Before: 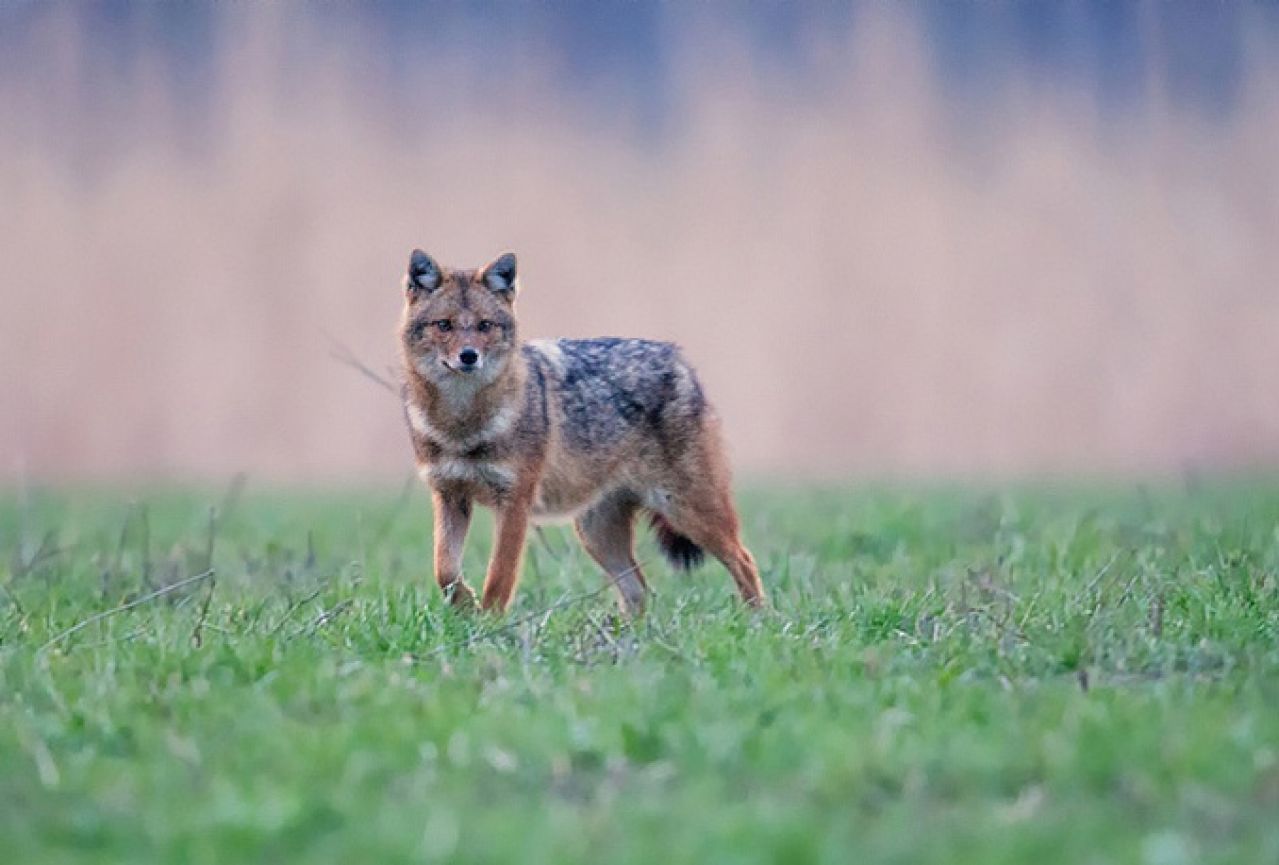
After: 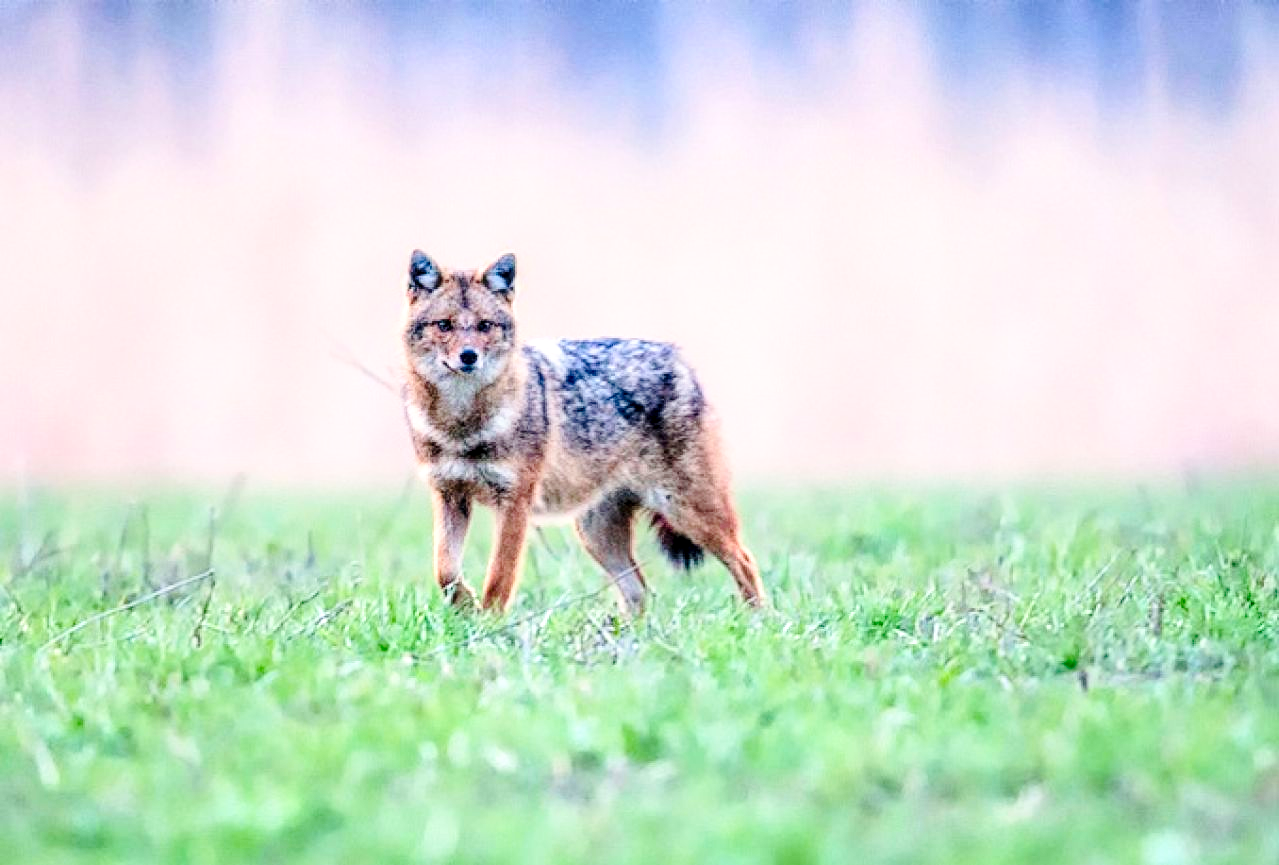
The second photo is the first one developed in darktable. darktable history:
base curve: curves: ch0 [(0, 0) (0.028, 0.03) (0.121, 0.232) (0.46, 0.748) (0.859, 0.968) (1, 1)], preserve colors none
local contrast: highlights 25%, detail 150%
contrast brightness saturation: contrast 0.198, brightness 0.161, saturation 0.229
